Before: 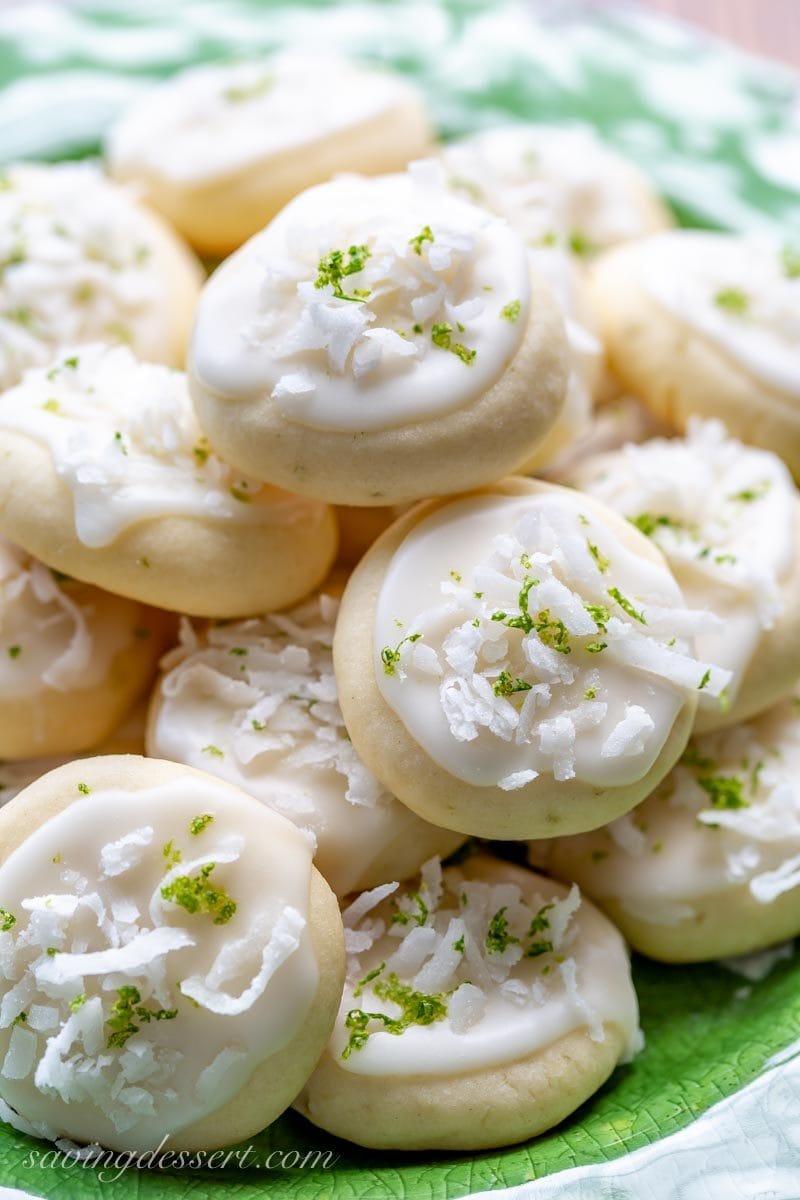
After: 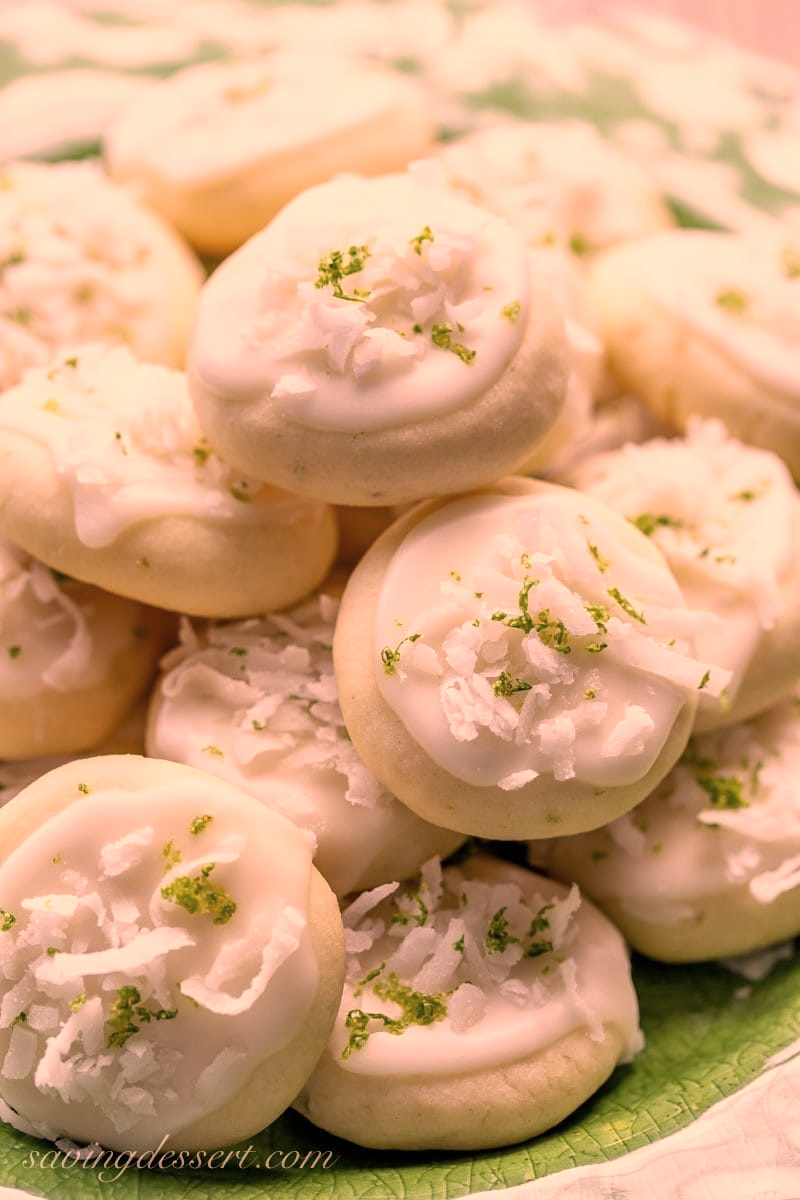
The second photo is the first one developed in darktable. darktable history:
color correction: highlights a* 39.75, highlights b* 39.61, saturation 0.692
